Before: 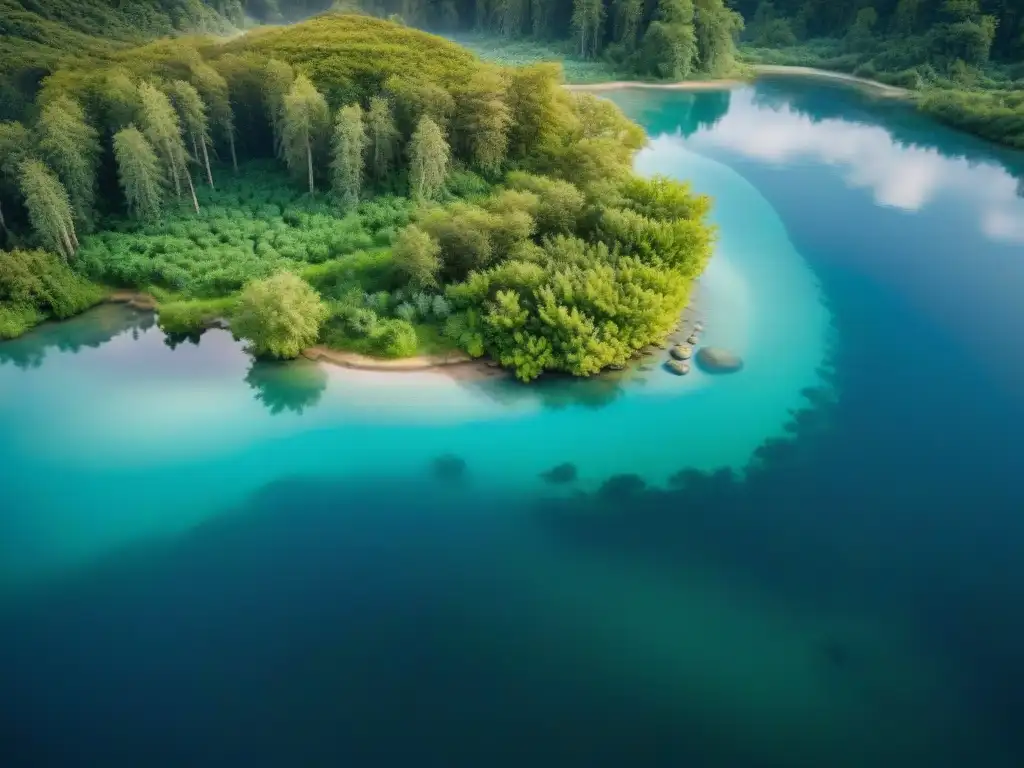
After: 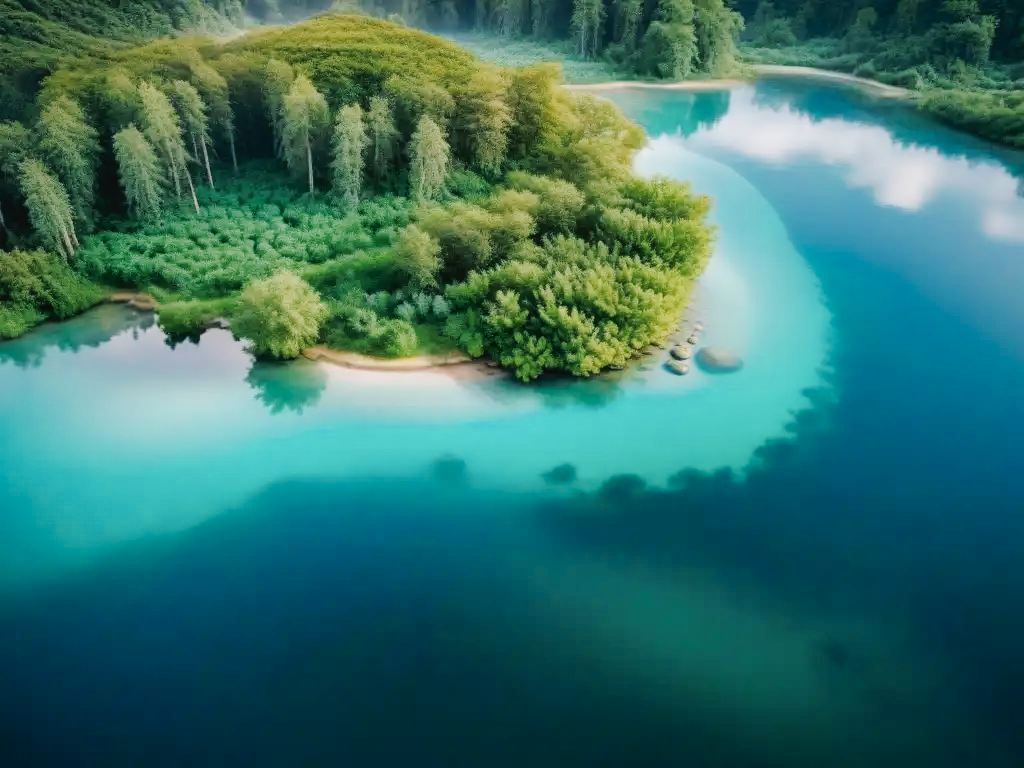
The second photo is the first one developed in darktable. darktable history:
tone curve: curves: ch0 [(0, 0) (0.003, 0.014) (0.011, 0.017) (0.025, 0.023) (0.044, 0.035) (0.069, 0.04) (0.1, 0.062) (0.136, 0.099) (0.177, 0.152) (0.224, 0.214) (0.277, 0.291) (0.335, 0.383) (0.399, 0.487) (0.468, 0.581) (0.543, 0.662) (0.623, 0.738) (0.709, 0.802) (0.801, 0.871) (0.898, 0.936) (1, 1)], preserve colors none
color look up table: target L [89.21, 86.82, 90.16, 81.95, 72.94, 72.89, 74.49, 63.16, 62.17, 49.3, 44.25, 43.15, 41.67, 25.8, 16.41, 101.47, 79.63, 73.2, 71.24, 63.51, 58.64, 58.2, 55.51, 49.08, 50.83, 49.21, 43.77, 37.01, 21.43, 23.96, 7.671, 84.79, 74.12, 69.83, 60.52, 56.41, 48.19, 44.71, 42.67, 29.81, 28.91, 21.99, 25.57, 10.2, 77.65, 78.5, 60.86, 53.15, 33.41], target a [-22.45, -24.63, -24.71, -38.75, -62.5, -11.86, -53.1, -1.696, -34.72, -24.11, -27.2, -33.18, -2.666, -22, -12, 0, 7.949, 35.04, 8.324, 40.21, 57.86, 39.05, 27.59, 65.93, 48.67, 75.69, 63.02, 7.162, 29.32, 33.51, 5.129, 27.22, 12.19, 54.48, 8.476, 74.25, 33.04, 67.23, 61.67, 2.298, 18.82, 1.725, 36.36, 23.84, -41.62, -52.65, -8.206, -15.89, -16.67], target b [54.61, 27.6, 1.595, 35.04, 37.34, 16.93, 19.14, 39.28, 3.334, 15.35, 28.78, 26.02, 6.296, 18.24, 10.07, -0.001, 71.24, 6.7, 3.922, 52.18, 15.25, 56.14, 23.51, 48.86, 48.46, 0.187, 26.35, 34, 1.004, 30.71, 11.94, -20.33, -18.98, -39.08, -51.69, -30.7, -18.95, -23.42, -56.81, -33.19, -56.7, -10.99, -7.196, -29.93, -26.17, -7.481, -20.71, -39.14, -3.75], num patches 49
